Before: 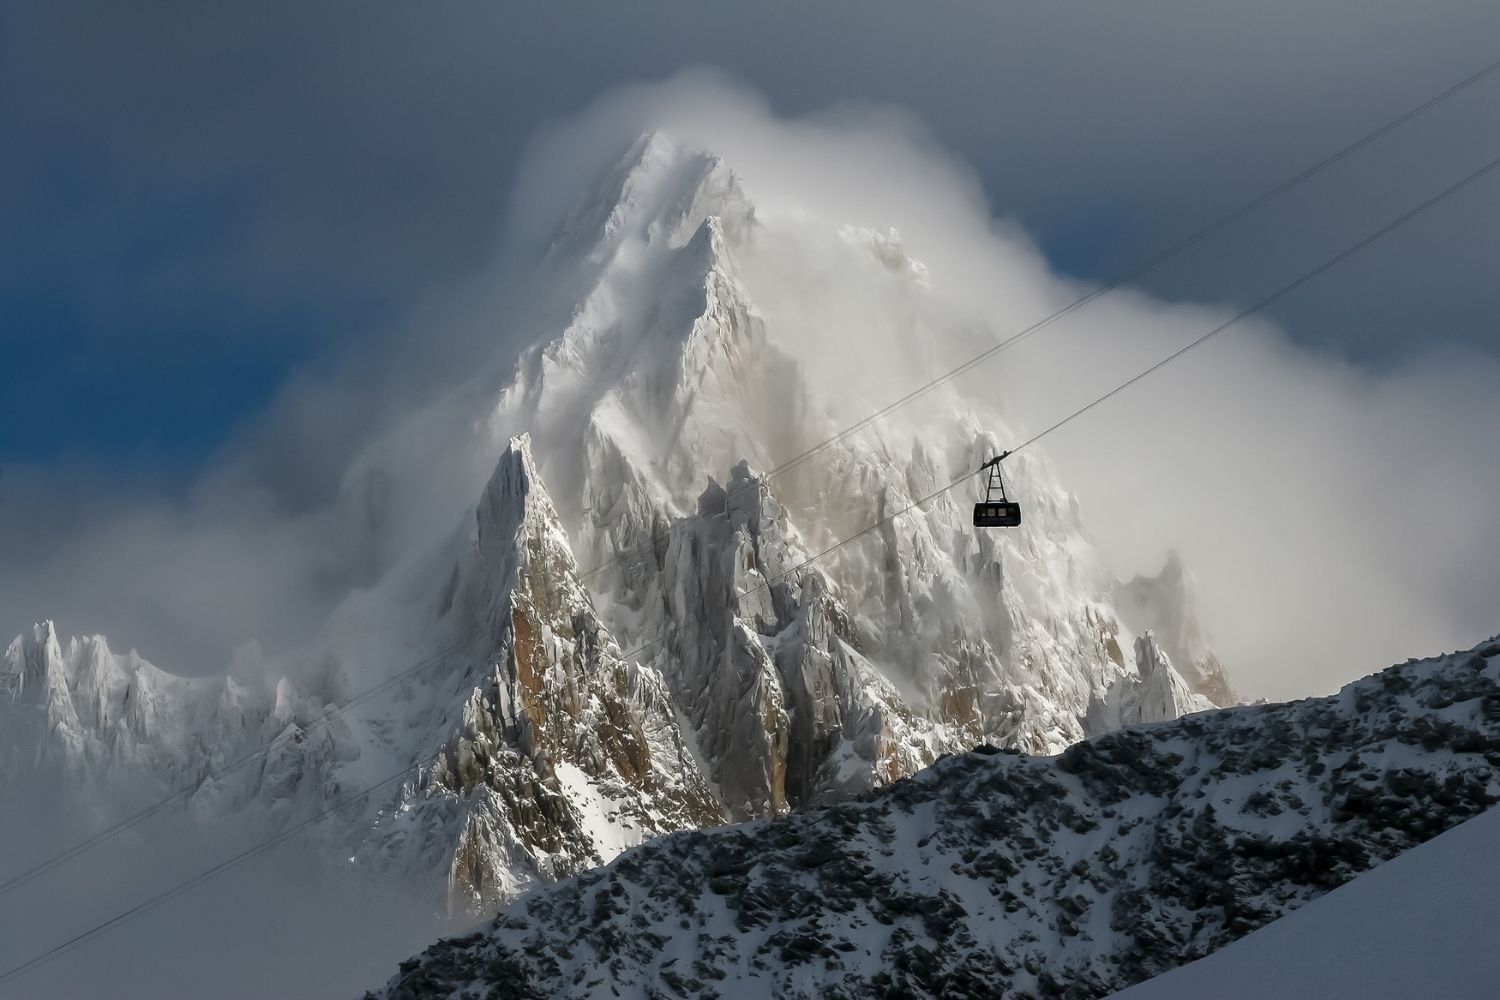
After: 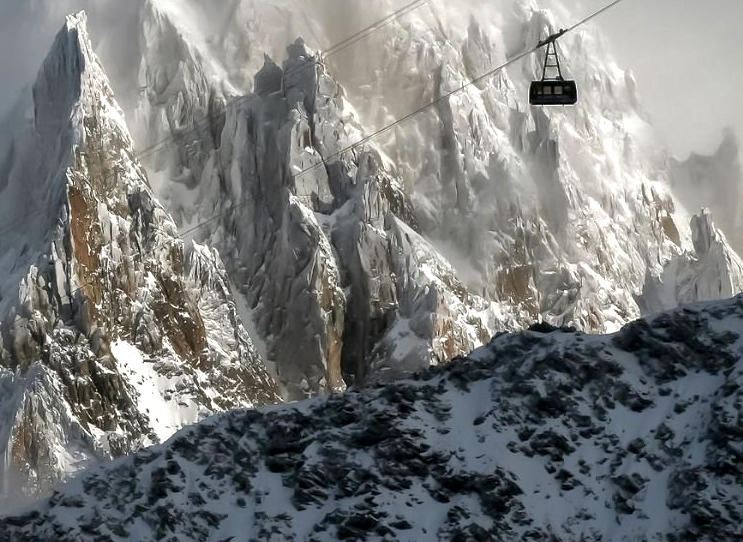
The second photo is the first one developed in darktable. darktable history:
crop: left 29.62%, top 42.249%, right 20.819%, bottom 3.505%
tone equalizer: -8 EV -0.379 EV, -7 EV -0.409 EV, -6 EV -0.324 EV, -5 EV -0.191 EV, -3 EV 0.202 EV, -2 EV 0.321 EV, -1 EV 0.411 EV, +0 EV 0.395 EV
shadows and highlights: on, module defaults
local contrast: mode bilateral grid, contrast 21, coarseness 51, detail 141%, midtone range 0.2
